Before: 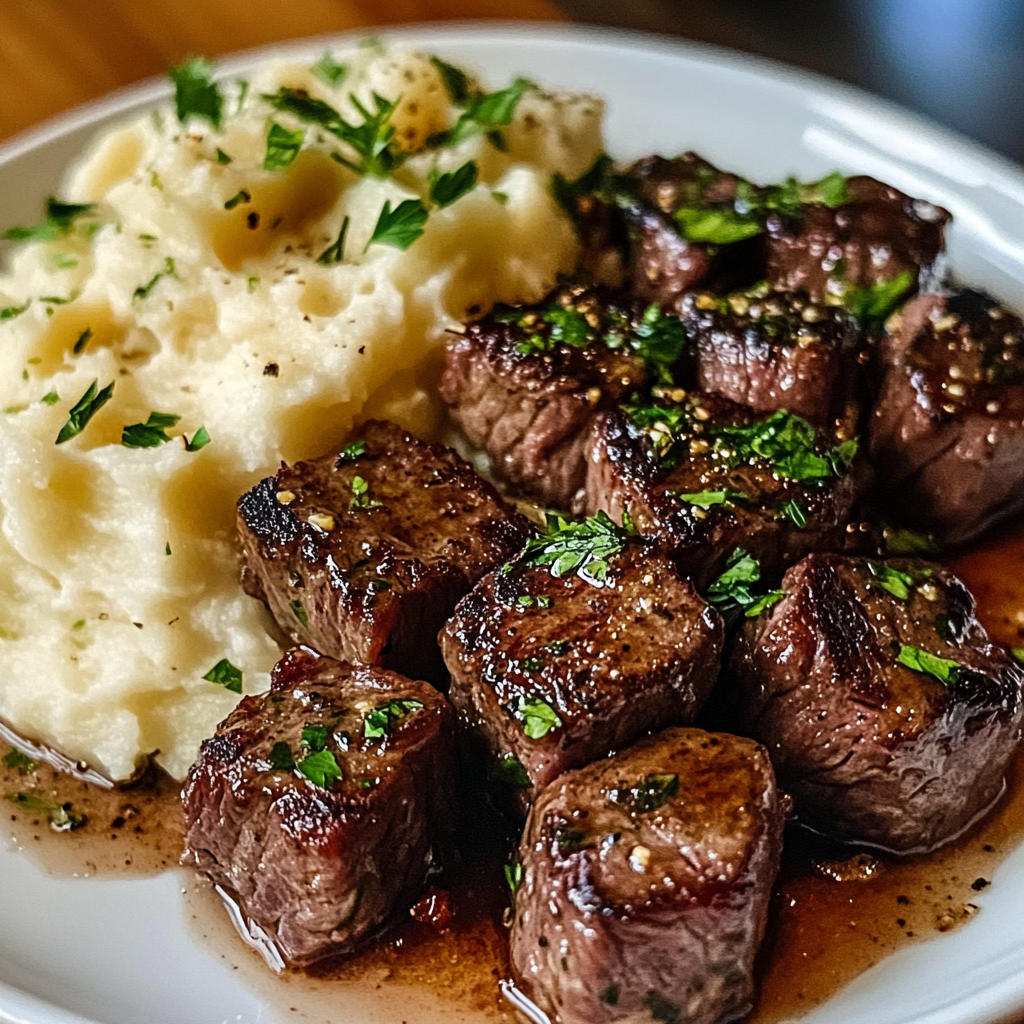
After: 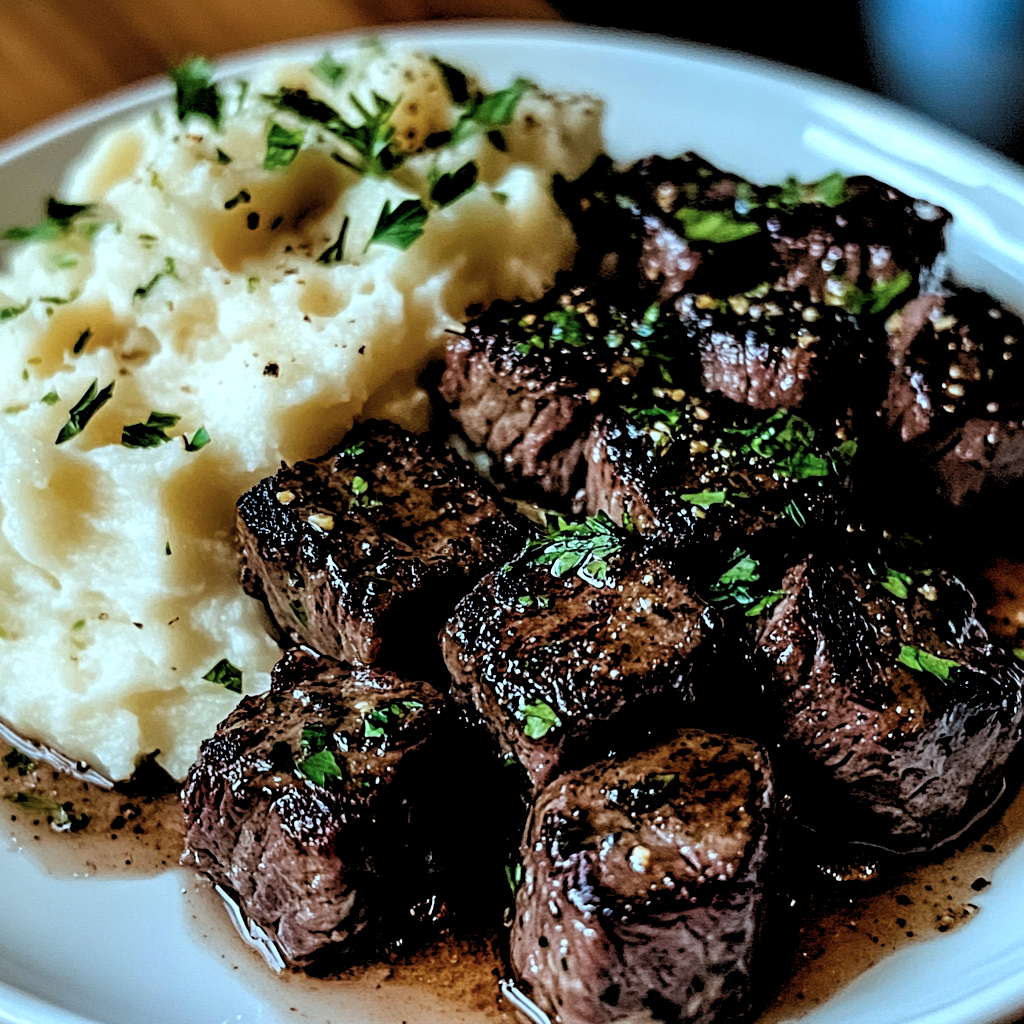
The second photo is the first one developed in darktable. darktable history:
color correction: highlights a* -10.69, highlights b* -19.19
rgb levels: levels [[0.034, 0.472, 0.904], [0, 0.5, 1], [0, 0.5, 1]]
